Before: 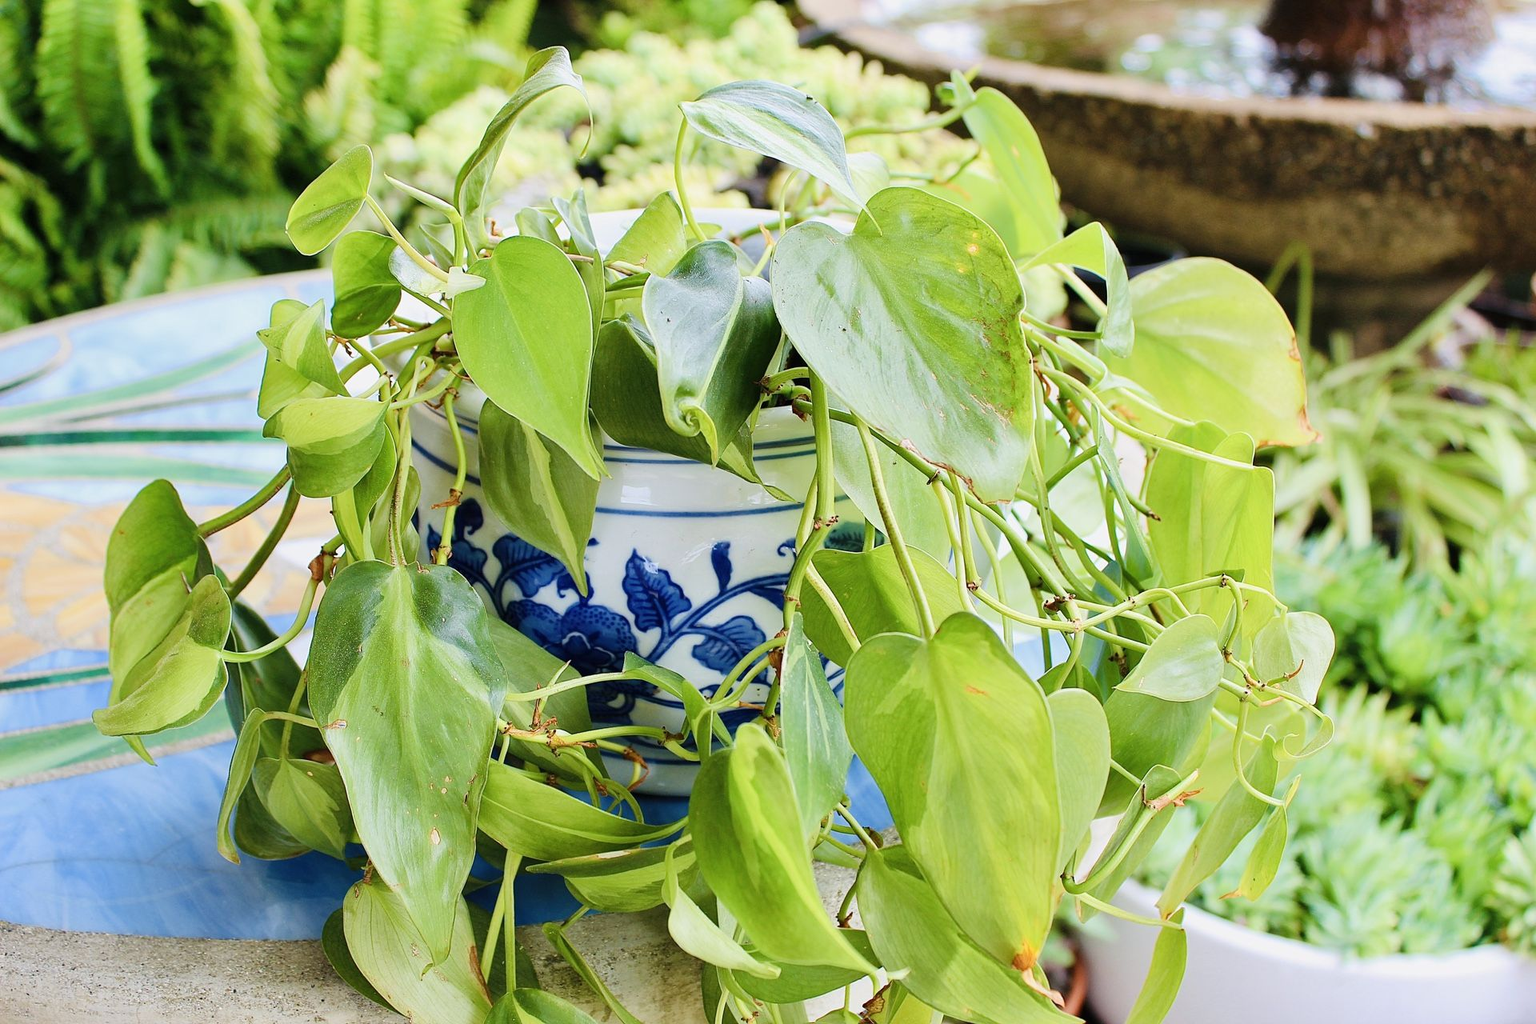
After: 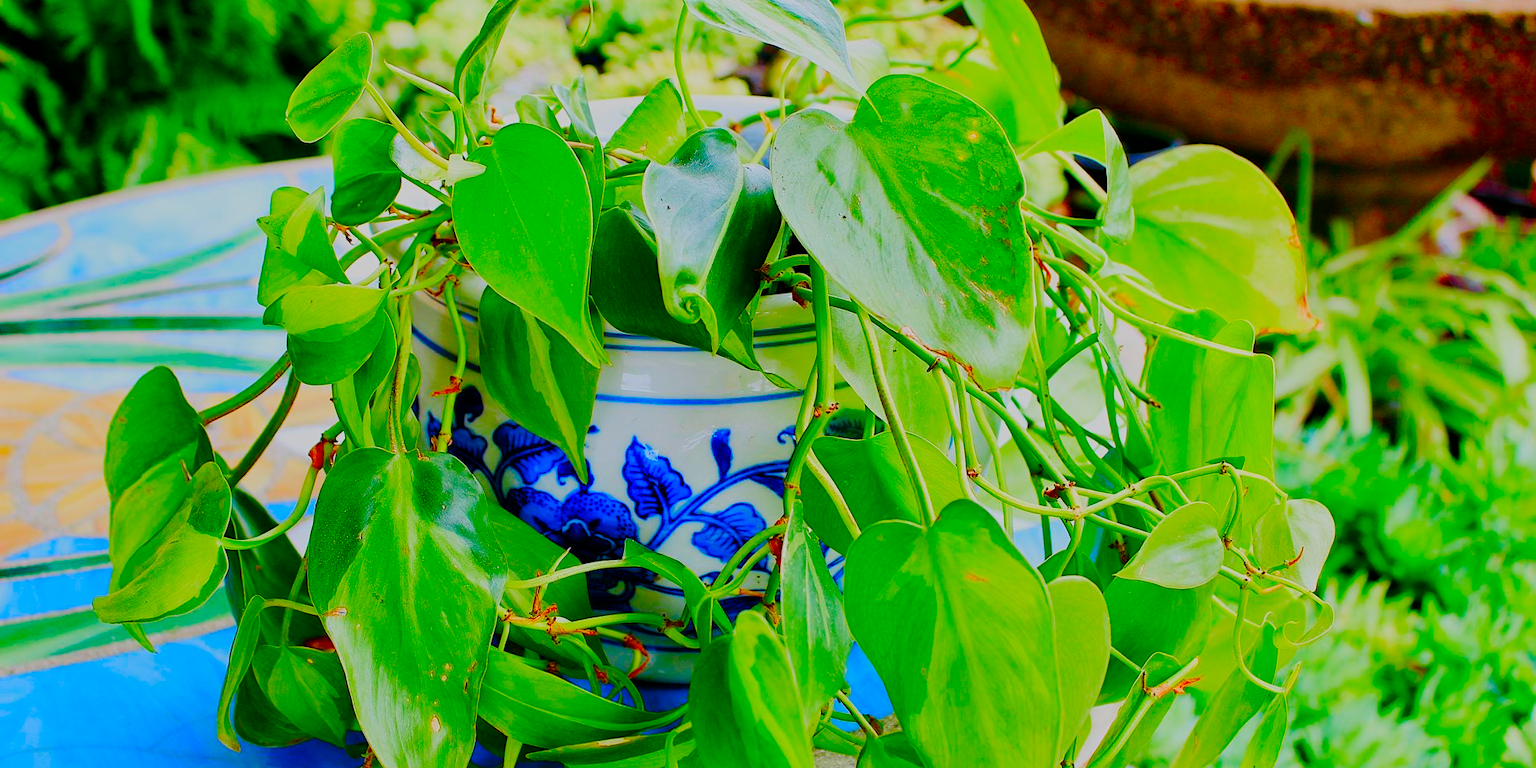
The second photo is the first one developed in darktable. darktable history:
filmic rgb: black relative exposure -7.97 EV, white relative exposure 4.05 EV, hardness 4.11, contrast 0.932, preserve chrominance no, color science v3 (2019), use custom middle-gray values true
contrast brightness saturation: brightness -0.096
color correction: highlights b* 0.039, saturation 2.99
crop: top 11.047%, bottom 13.898%
